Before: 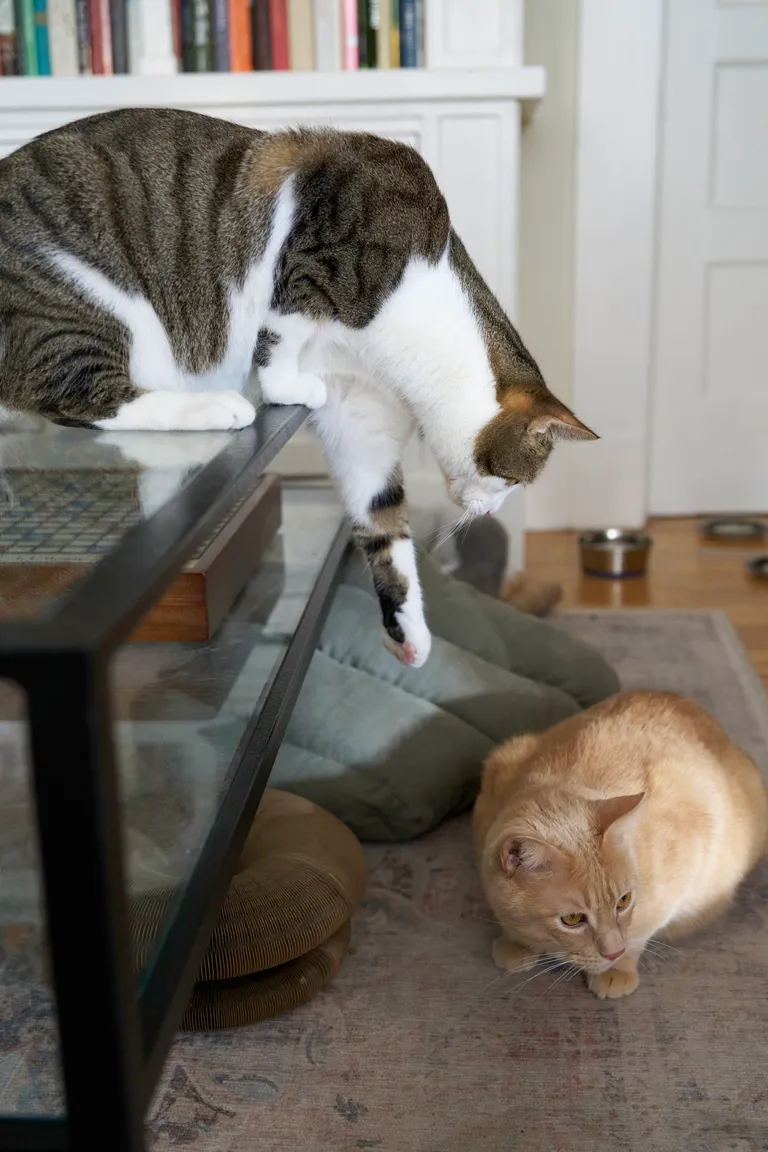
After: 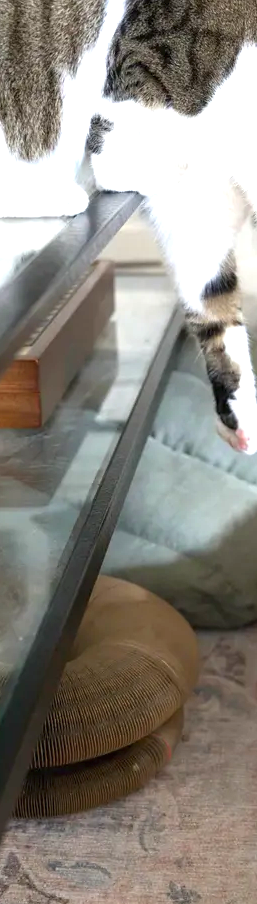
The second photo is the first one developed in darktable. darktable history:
exposure: black level correction 0, exposure 1.198 EV, compensate exposure bias true, compensate highlight preservation false
crop and rotate: left 21.77%, top 18.528%, right 44.676%, bottom 2.997%
